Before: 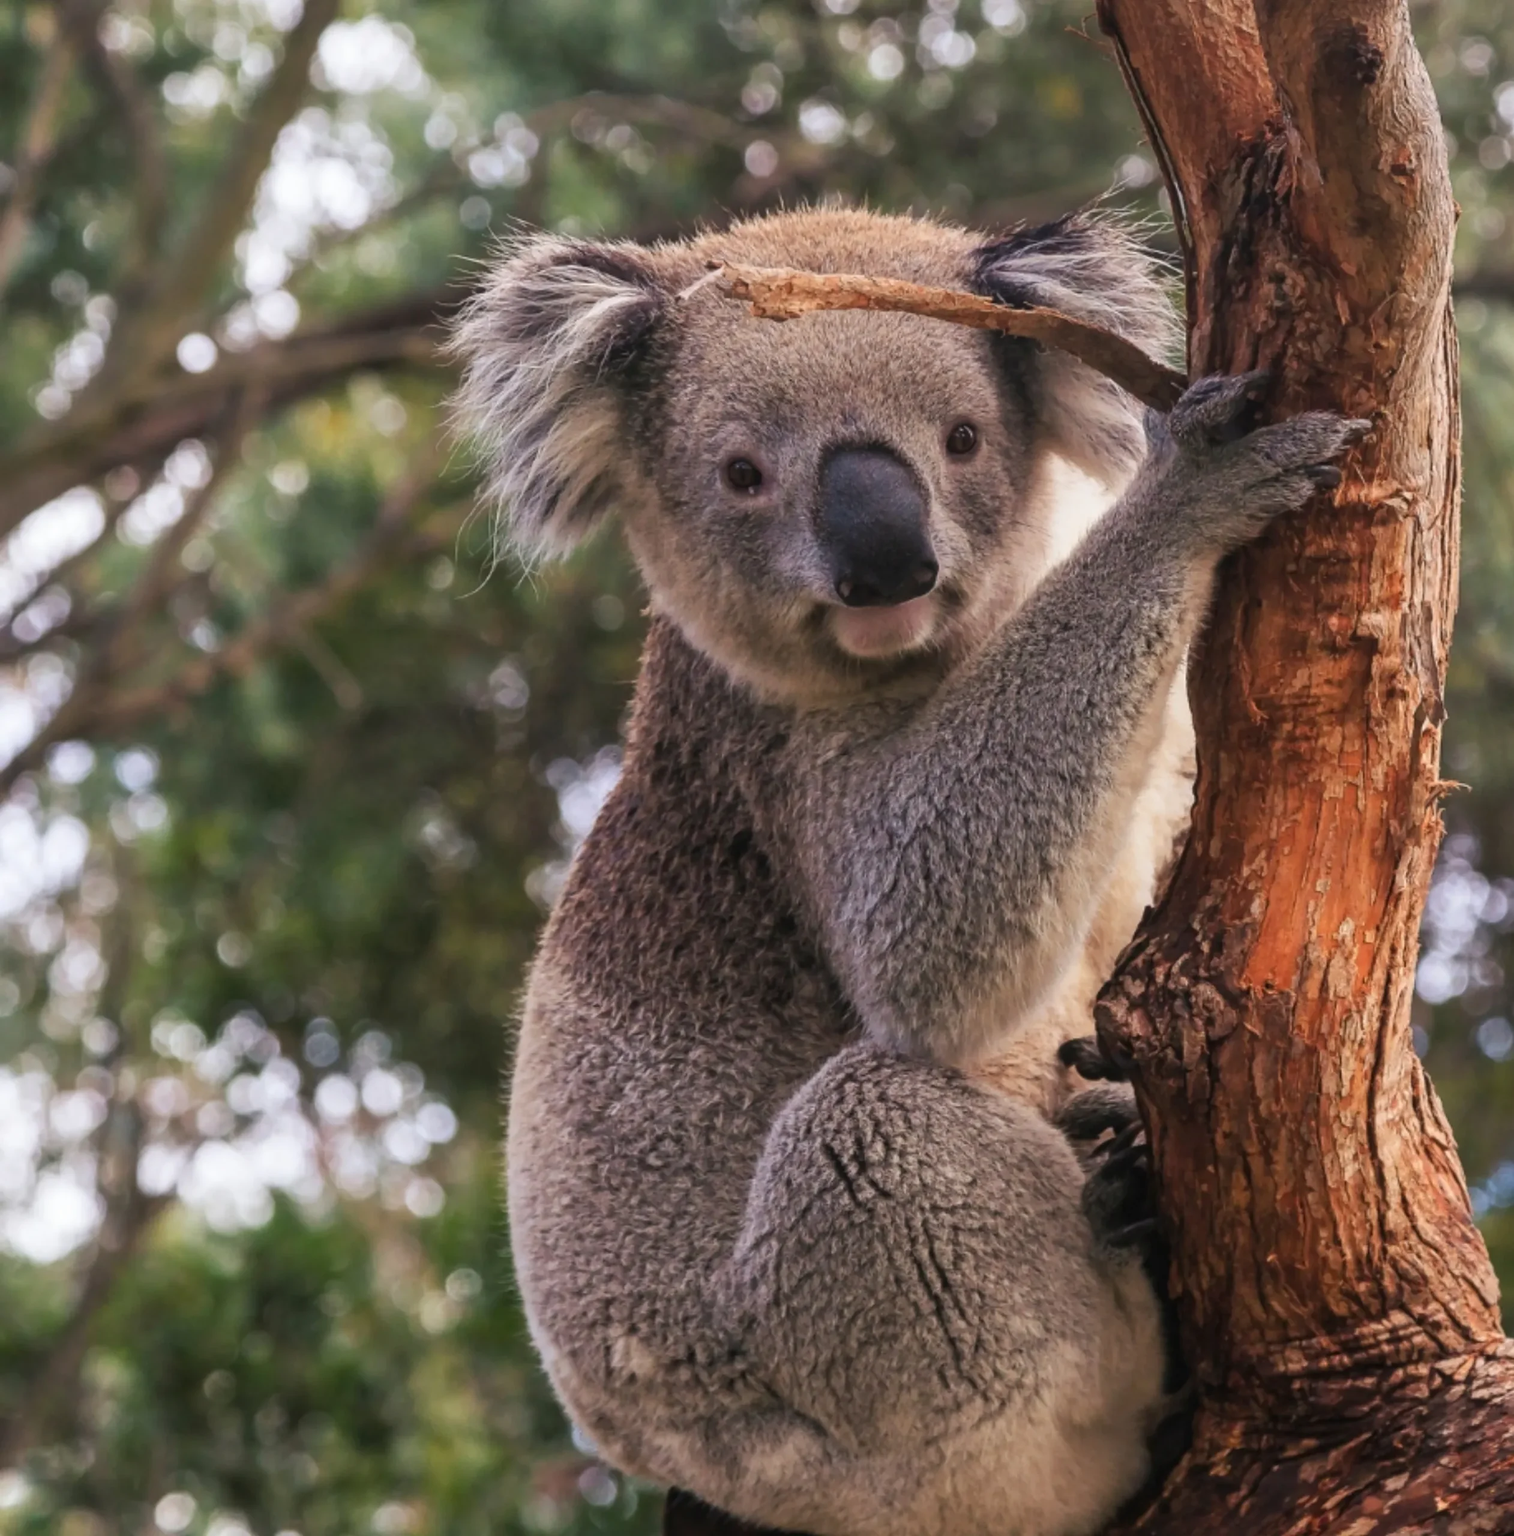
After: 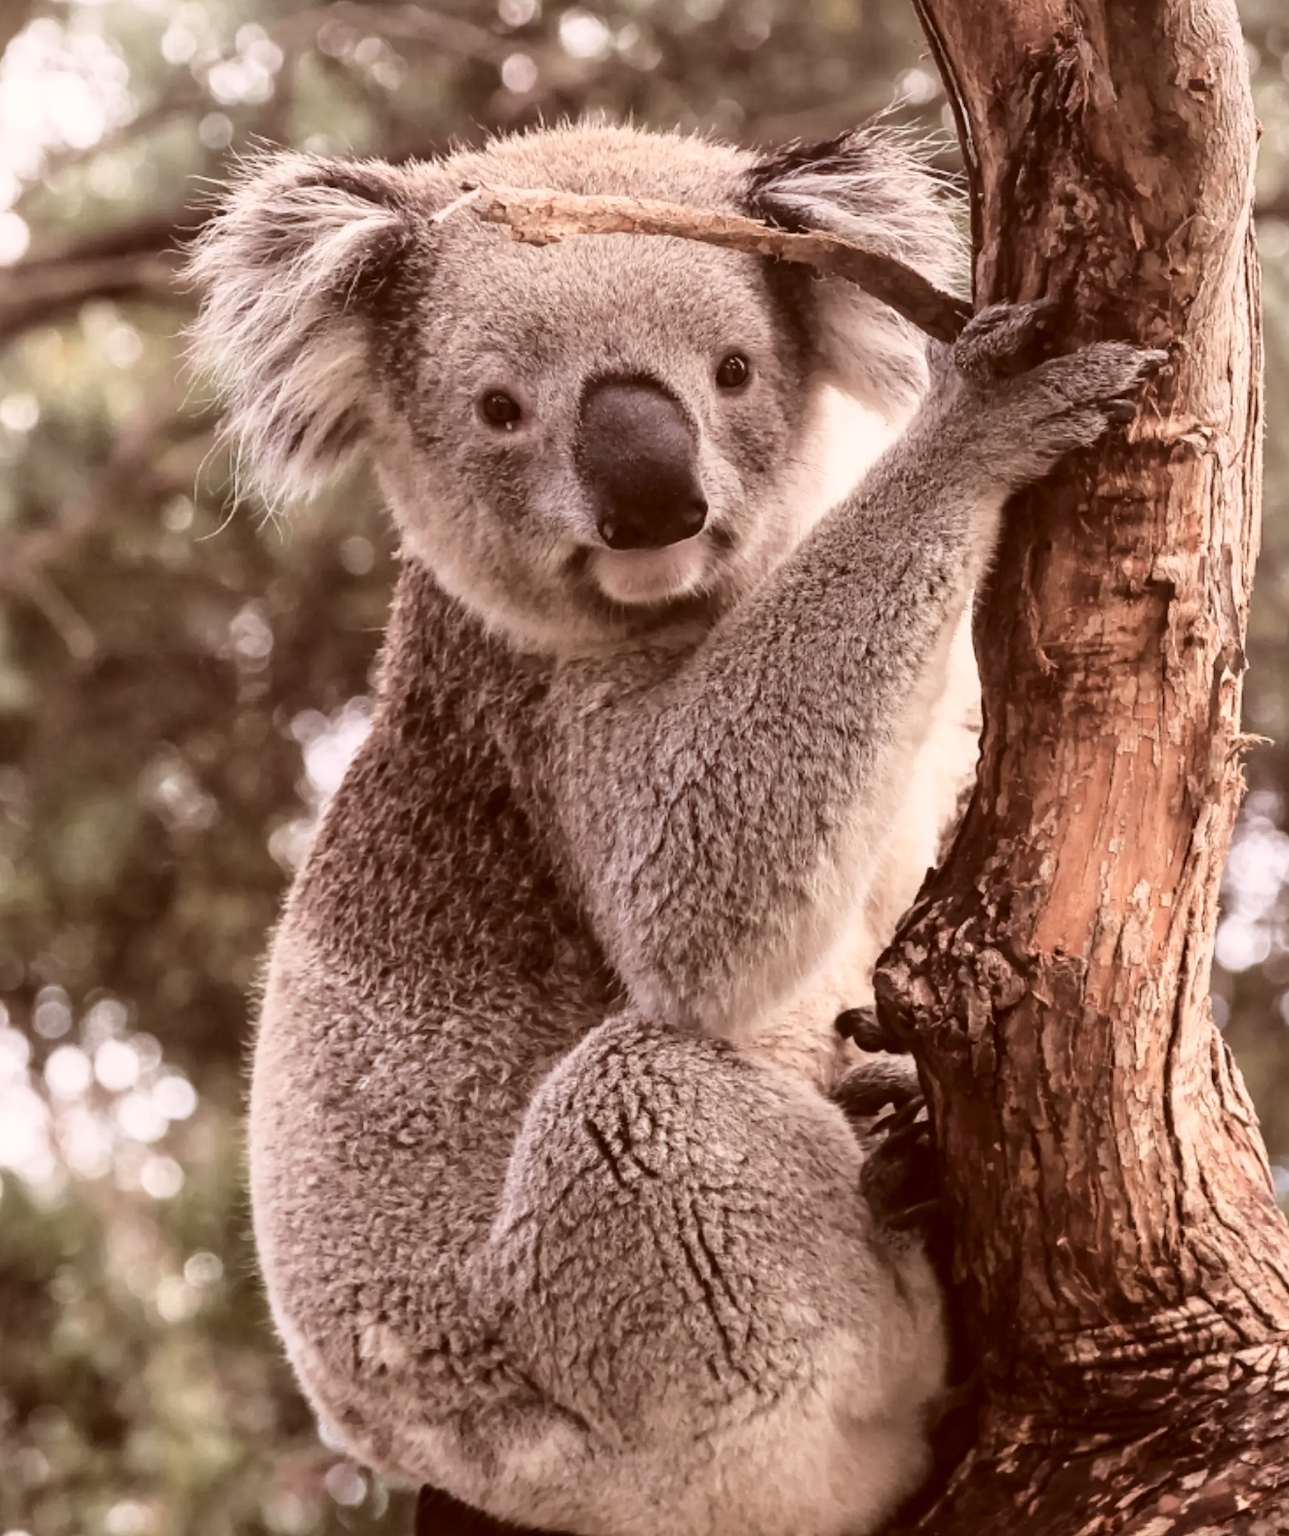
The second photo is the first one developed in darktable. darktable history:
base curve: curves: ch0 [(0, 0) (0.028, 0.03) (0.121, 0.232) (0.46, 0.748) (0.859, 0.968) (1, 1)]
color zones: curves: ch1 [(0, 0.292) (0.001, 0.292) (0.2, 0.264) (0.4, 0.248) (0.6, 0.248) (0.8, 0.264) (0.999, 0.292) (1, 0.292)]
color correction: highlights a* 9.57, highlights b* 8.93, shadows a* 39.39, shadows b* 39.8, saturation 0.767
crop and rotate: left 18.038%, top 5.863%, right 1.779%
